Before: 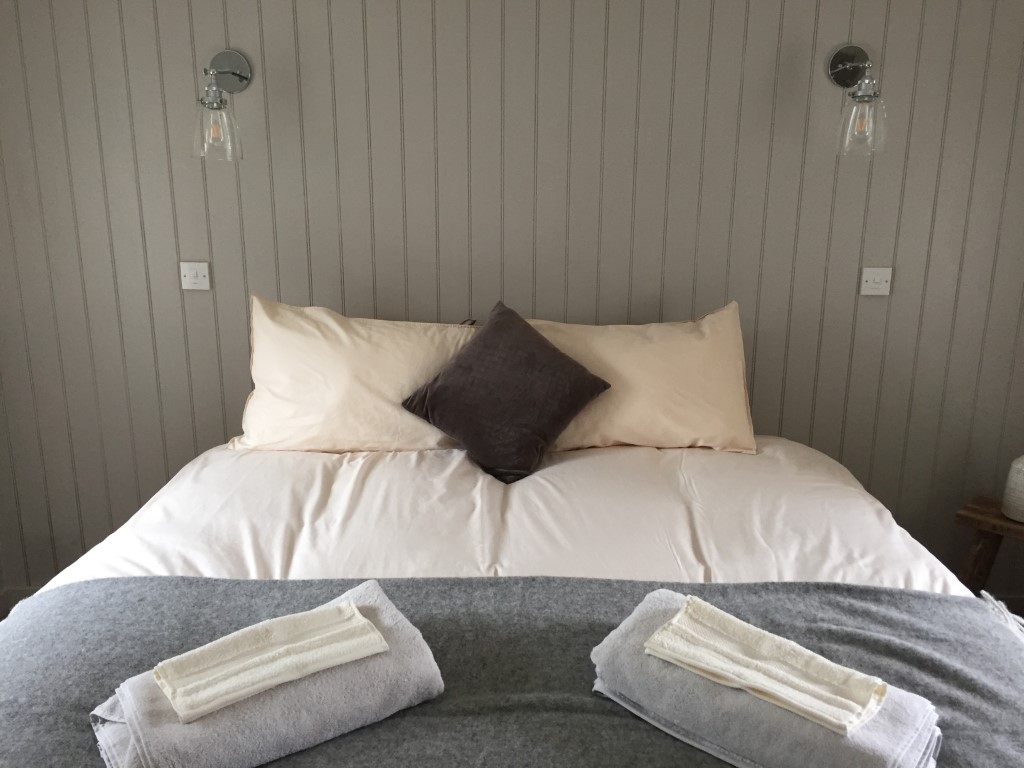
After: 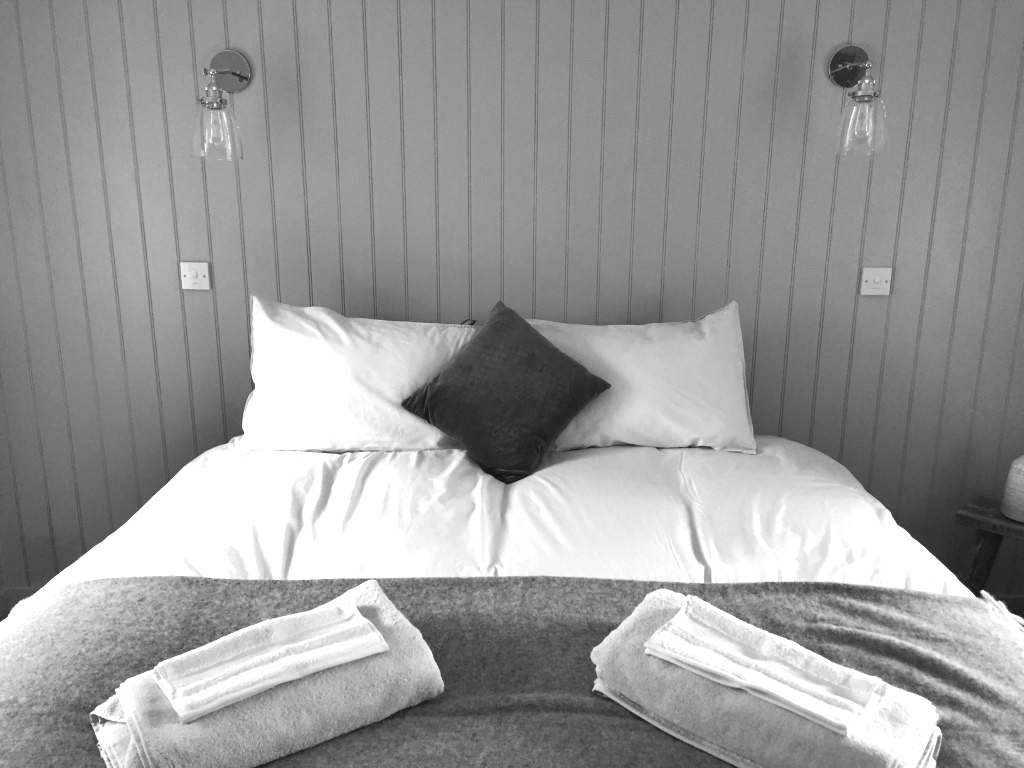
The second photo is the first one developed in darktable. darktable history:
shadows and highlights: highlights color adjustment 45.41%, soften with gaussian
exposure: black level correction 0, exposure 0.701 EV, compensate exposure bias true, compensate highlight preservation false
contrast brightness saturation: saturation -0.997
